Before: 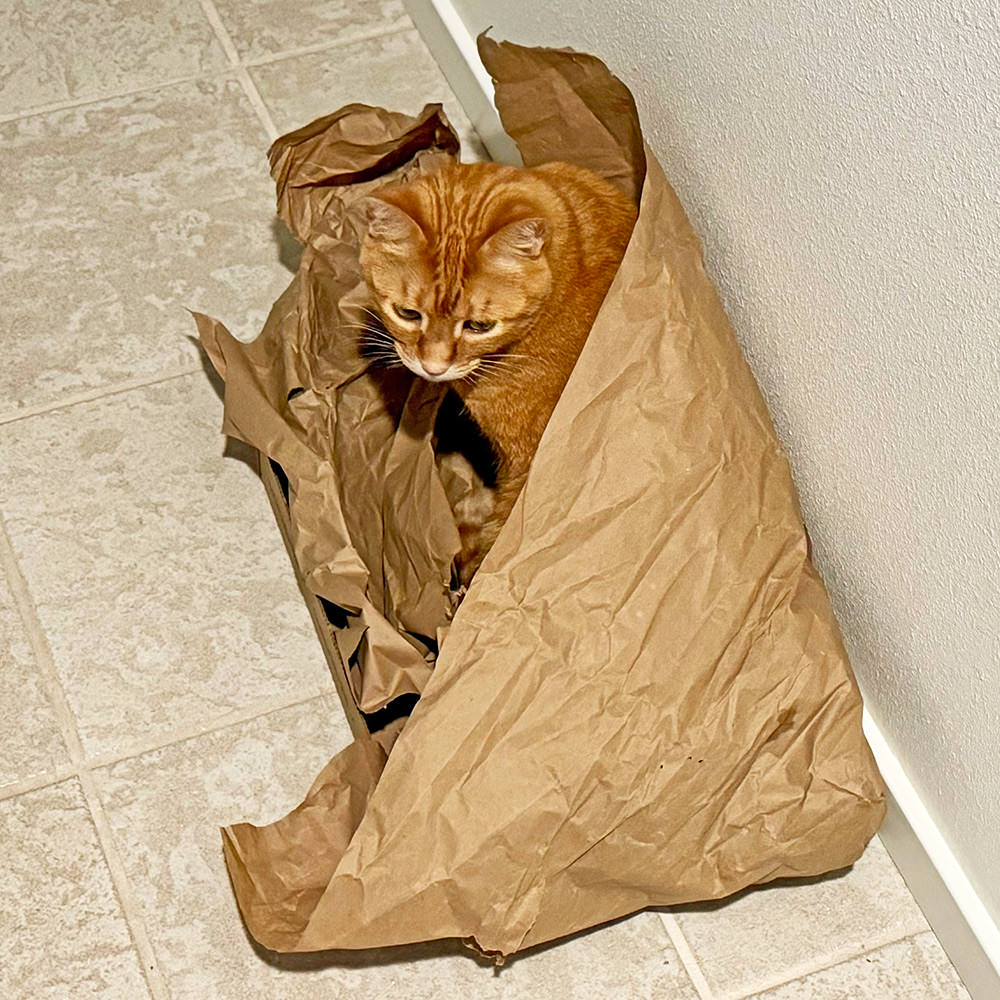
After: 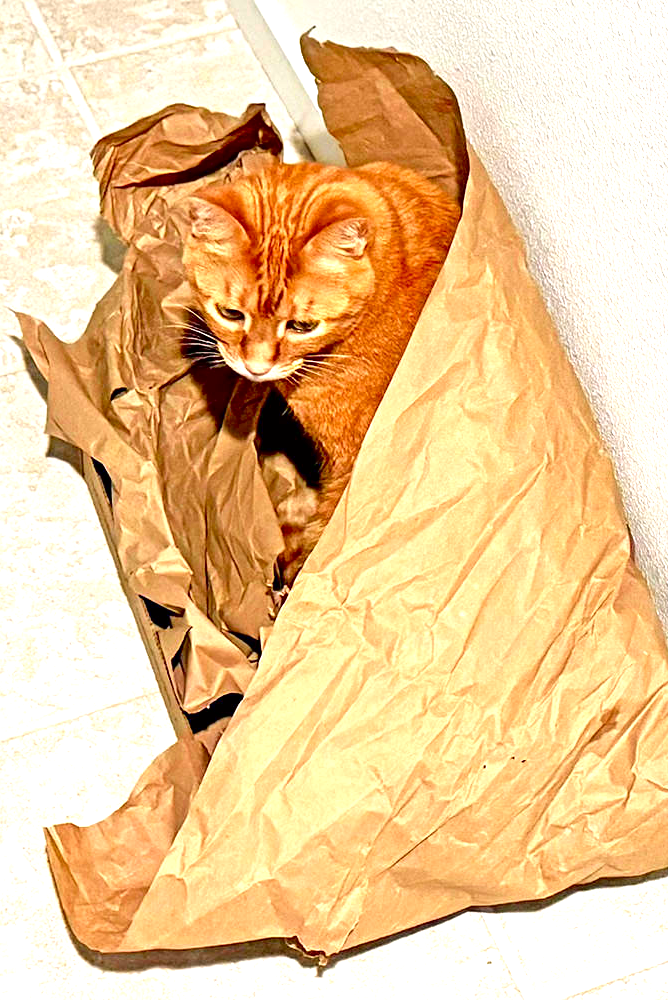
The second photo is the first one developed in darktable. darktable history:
tone curve: curves: ch0 [(0, 0) (0.068, 0.012) (0.183, 0.089) (0.341, 0.283) (0.547, 0.532) (0.828, 0.815) (1, 0.983)]; ch1 [(0, 0) (0.23, 0.166) (0.34, 0.308) (0.371, 0.337) (0.429, 0.411) (0.477, 0.462) (0.499, 0.5) (0.529, 0.537) (0.559, 0.582) (0.743, 0.798) (1, 1)]; ch2 [(0, 0) (0.431, 0.414) (0.498, 0.503) (0.524, 0.528) (0.568, 0.546) (0.6, 0.597) (0.634, 0.645) (0.728, 0.742) (1, 1)], color space Lab, independent channels, preserve colors none
crop and rotate: left 17.732%, right 15.423%
exposure: black level correction 0.001, exposure 1.129 EV, compensate exposure bias true, compensate highlight preservation false
